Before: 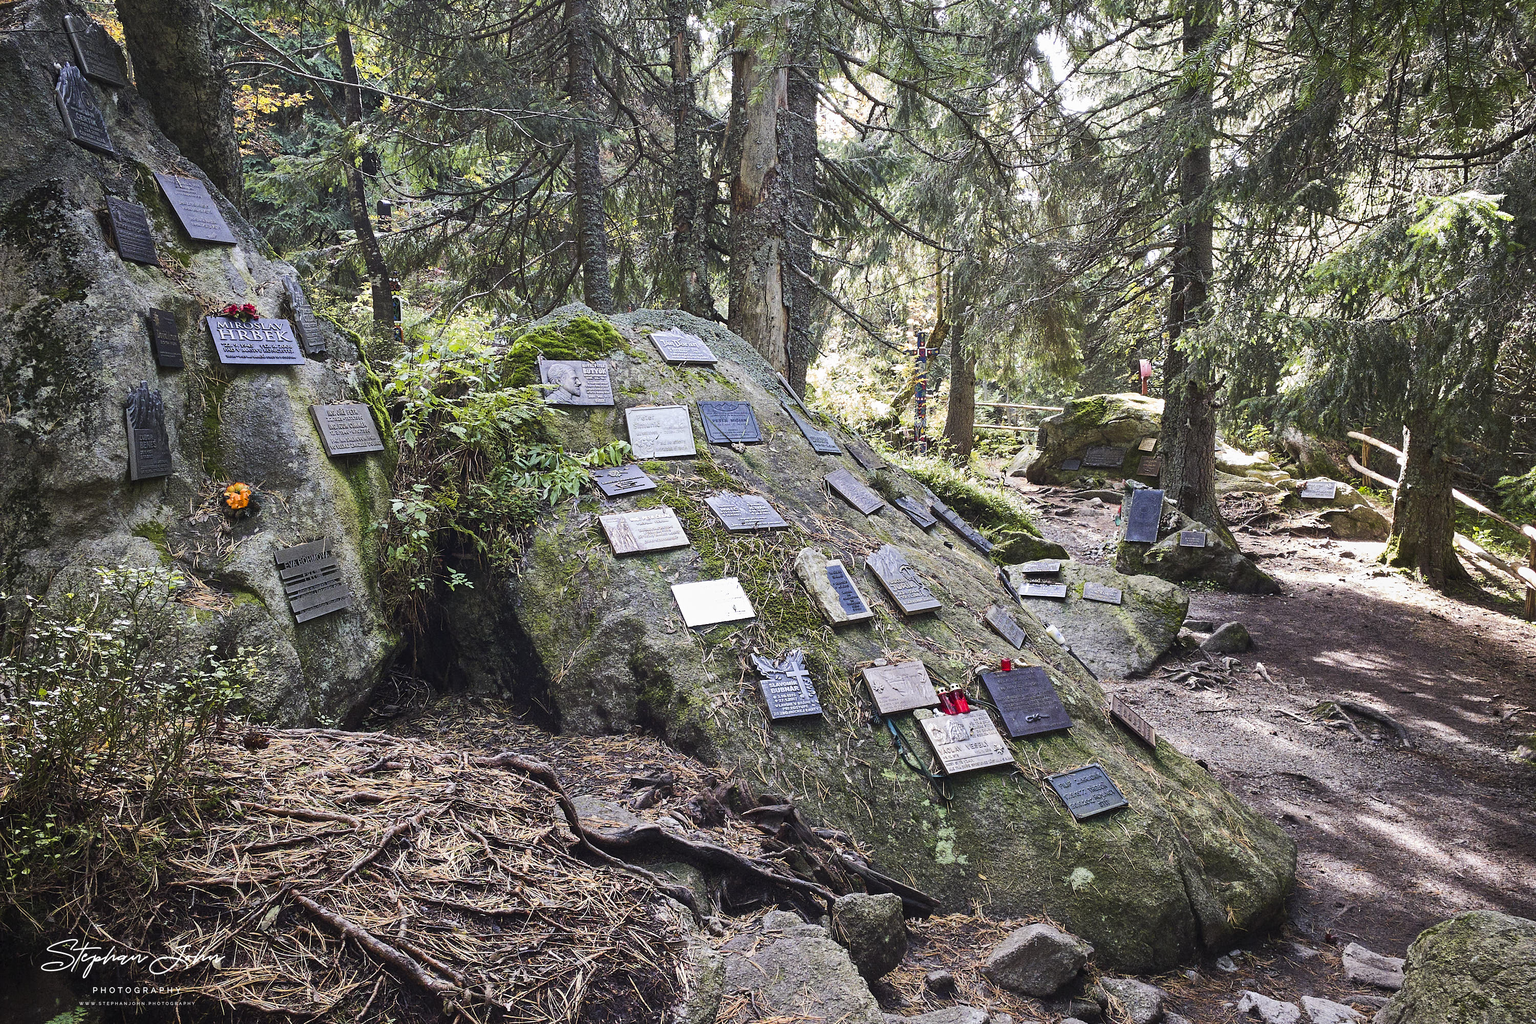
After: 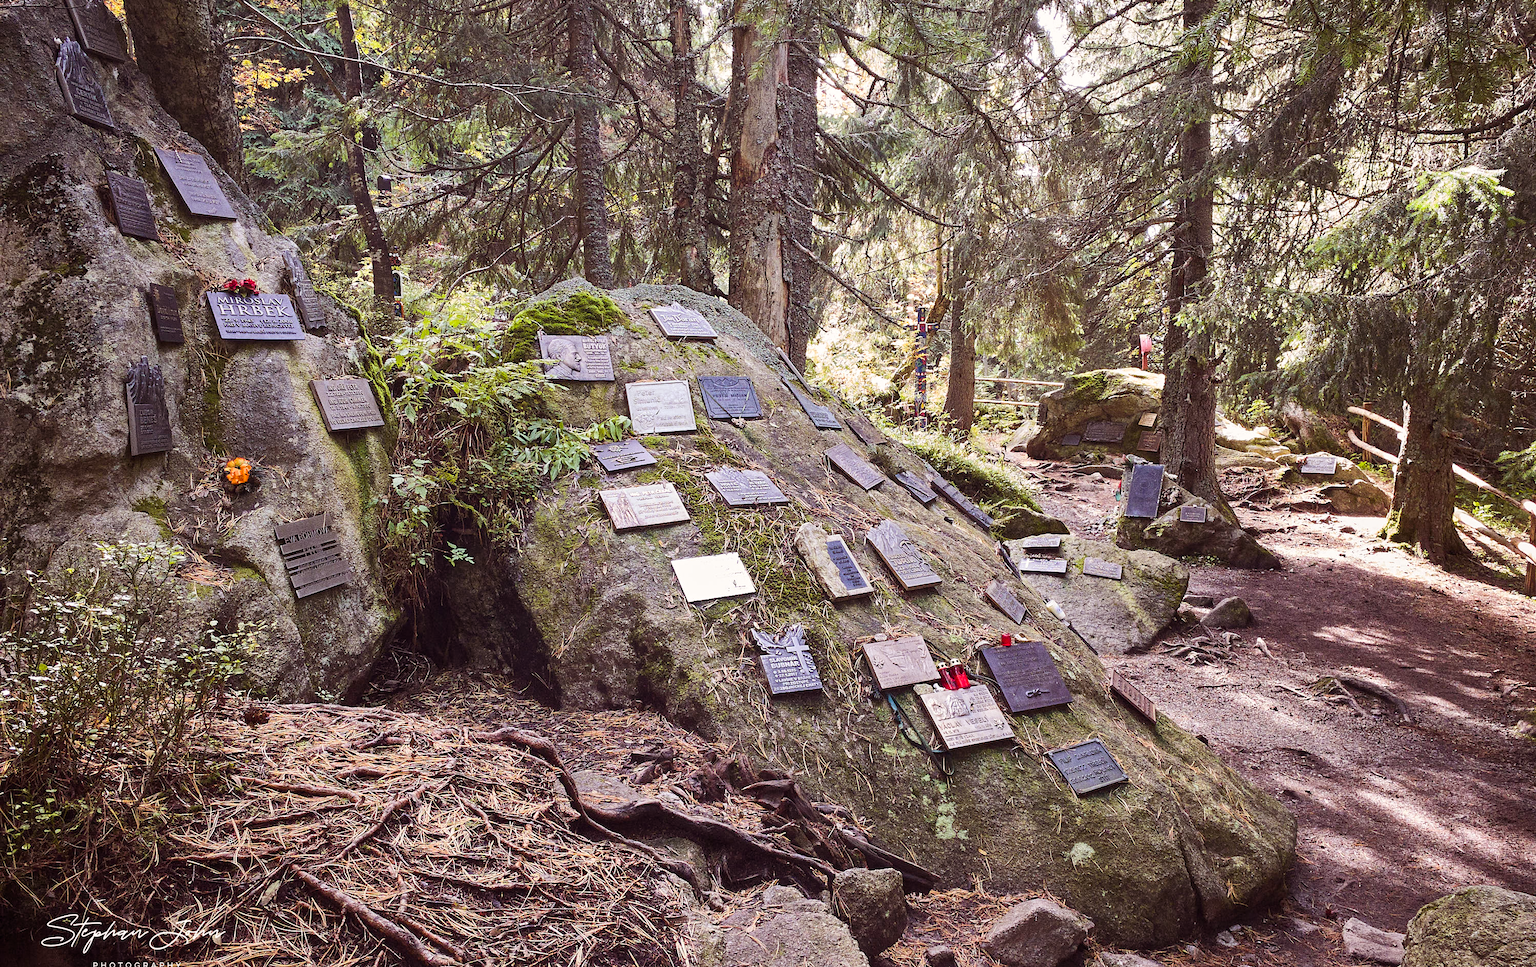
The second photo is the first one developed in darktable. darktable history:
crop and rotate: top 2.479%, bottom 3.018%
white balance: red 1.009, blue 0.985
rgb levels: mode RGB, independent channels, levels [[0, 0.474, 1], [0, 0.5, 1], [0, 0.5, 1]]
